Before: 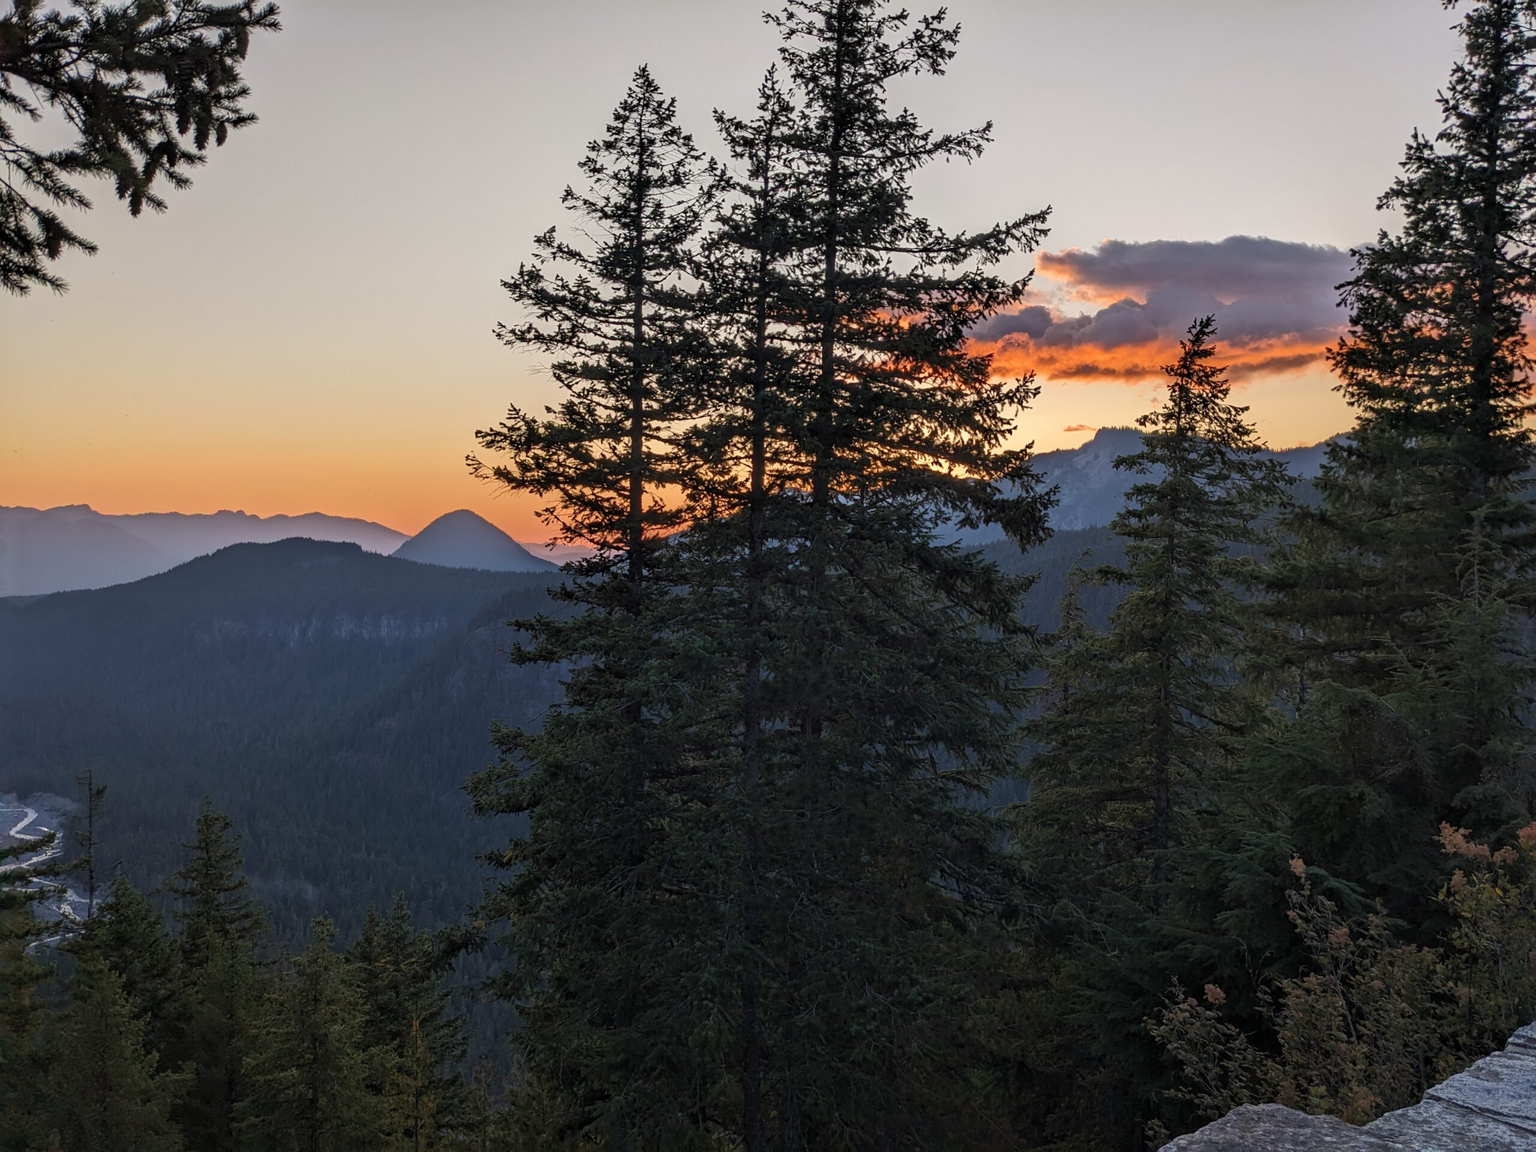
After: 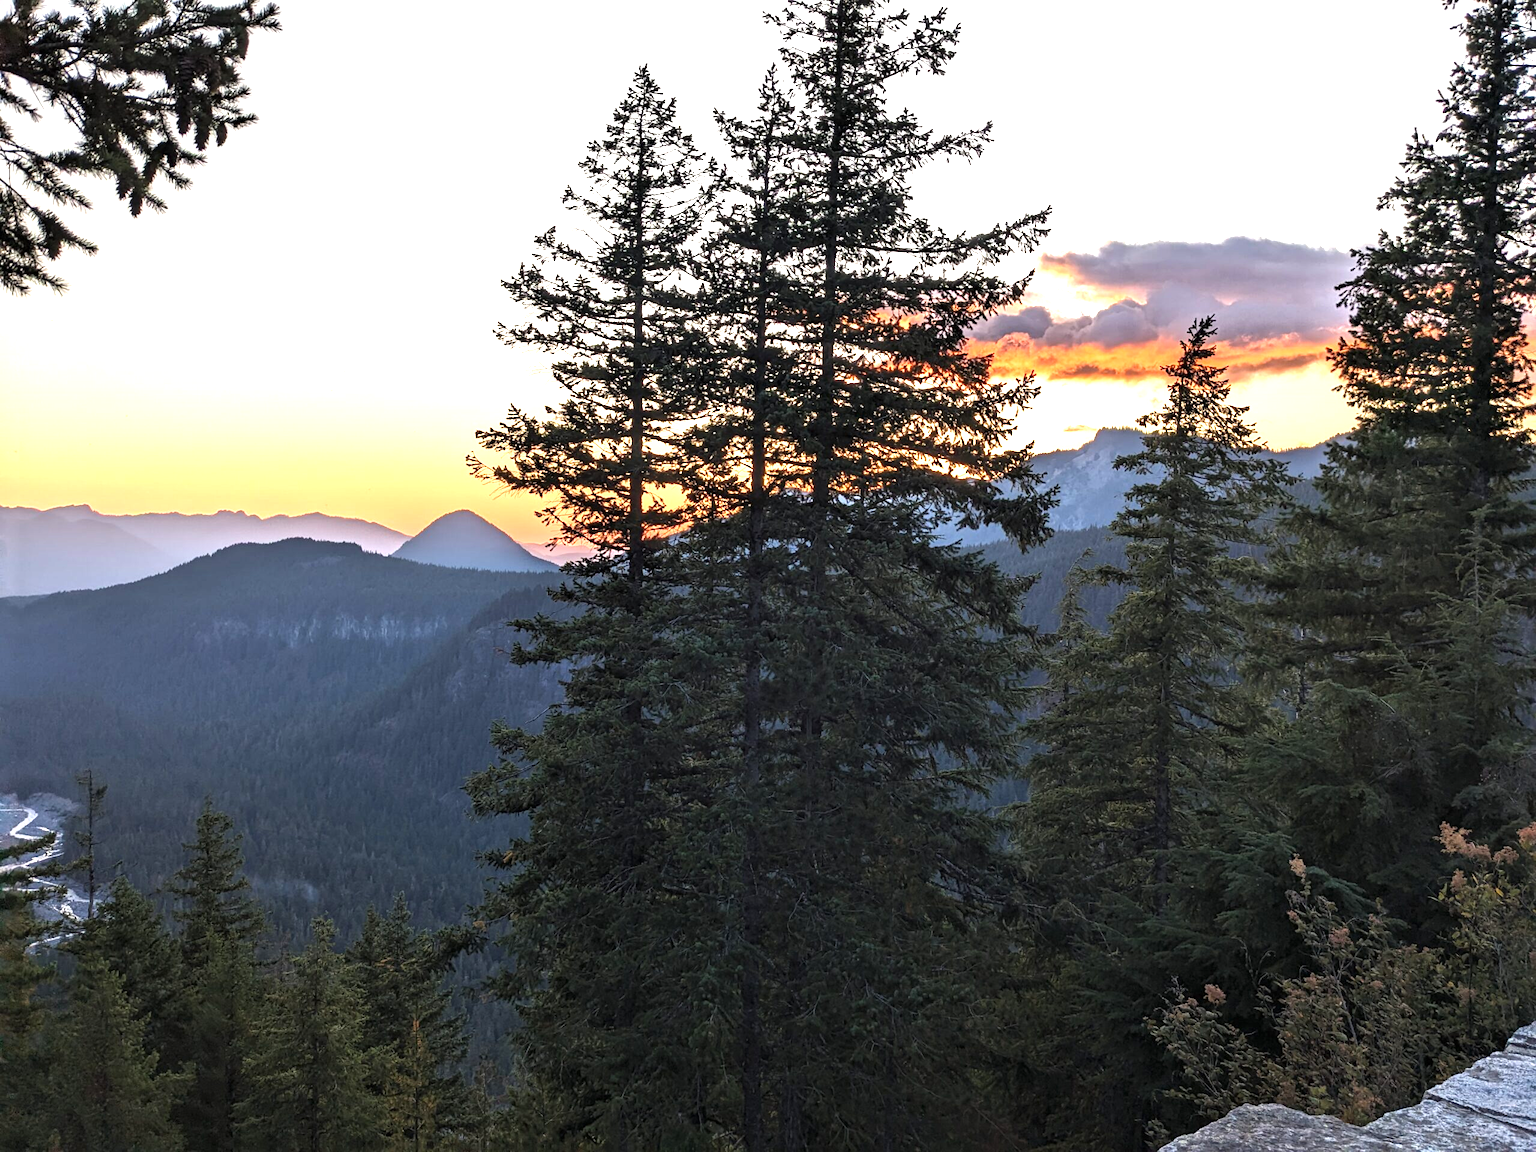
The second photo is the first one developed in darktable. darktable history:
tone equalizer: -8 EV -0.417 EV, -7 EV -0.389 EV, -6 EV -0.333 EV, -5 EV -0.222 EV, -3 EV 0.222 EV, -2 EV 0.333 EV, -1 EV 0.389 EV, +0 EV 0.417 EV, edges refinement/feathering 500, mask exposure compensation -1.57 EV, preserve details no
exposure: black level correction 0, exposure 1.1 EV, compensate highlight preservation false
